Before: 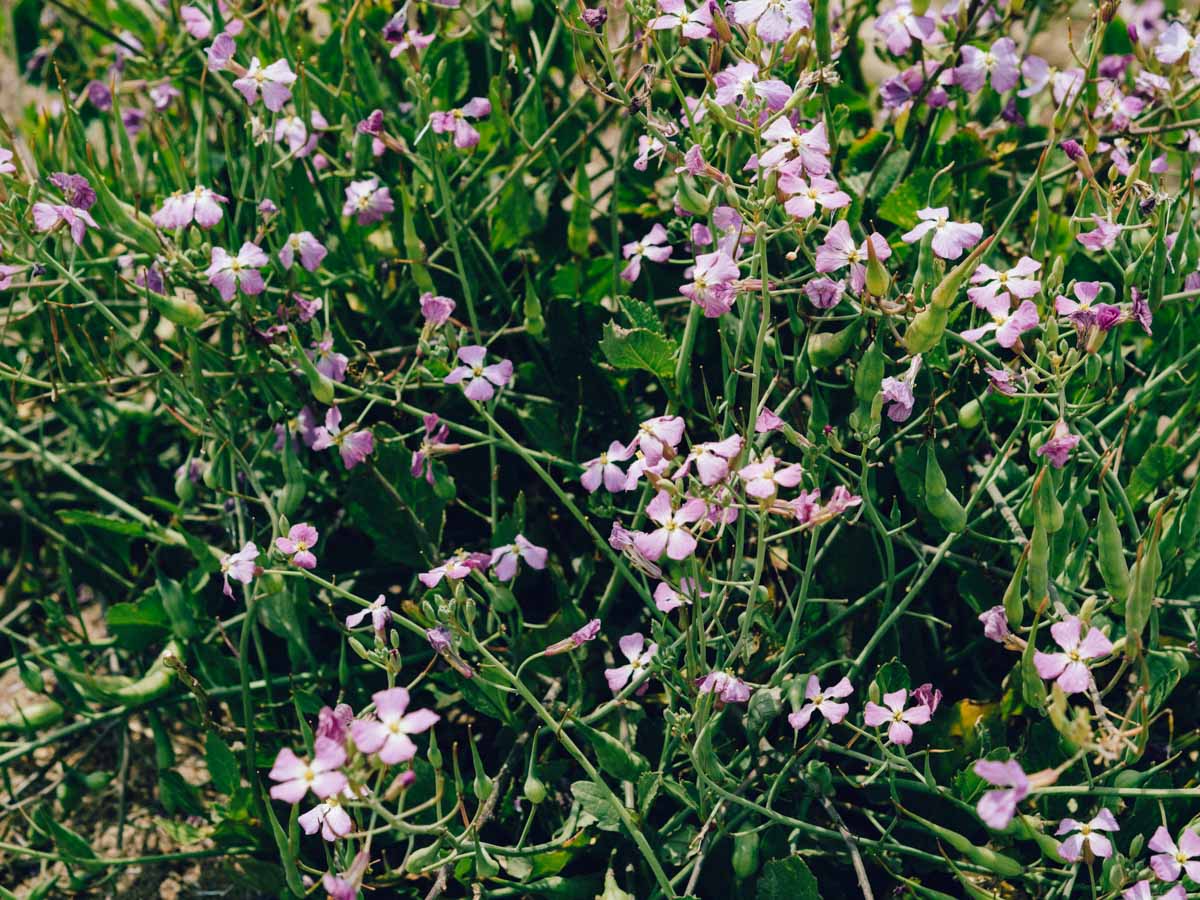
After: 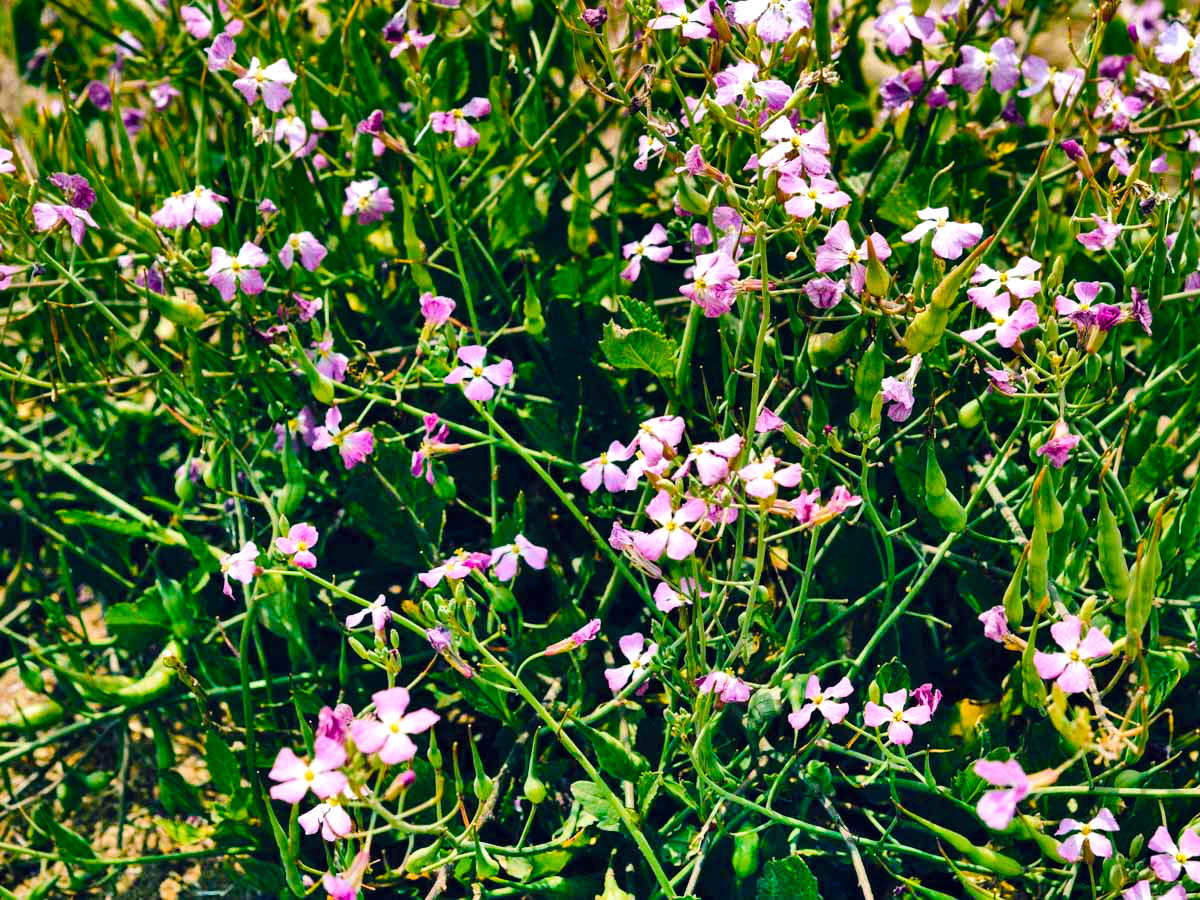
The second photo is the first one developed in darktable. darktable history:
color balance rgb: linear chroma grading › global chroma 9%, perceptual saturation grading › global saturation 36%, perceptual saturation grading › shadows 35%, perceptual brilliance grading › global brilliance 15%, perceptual brilliance grading › shadows -35%, global vibrance 15%
shadows and highlights: shadows 75, highlights -60.85, soften with gaussian
